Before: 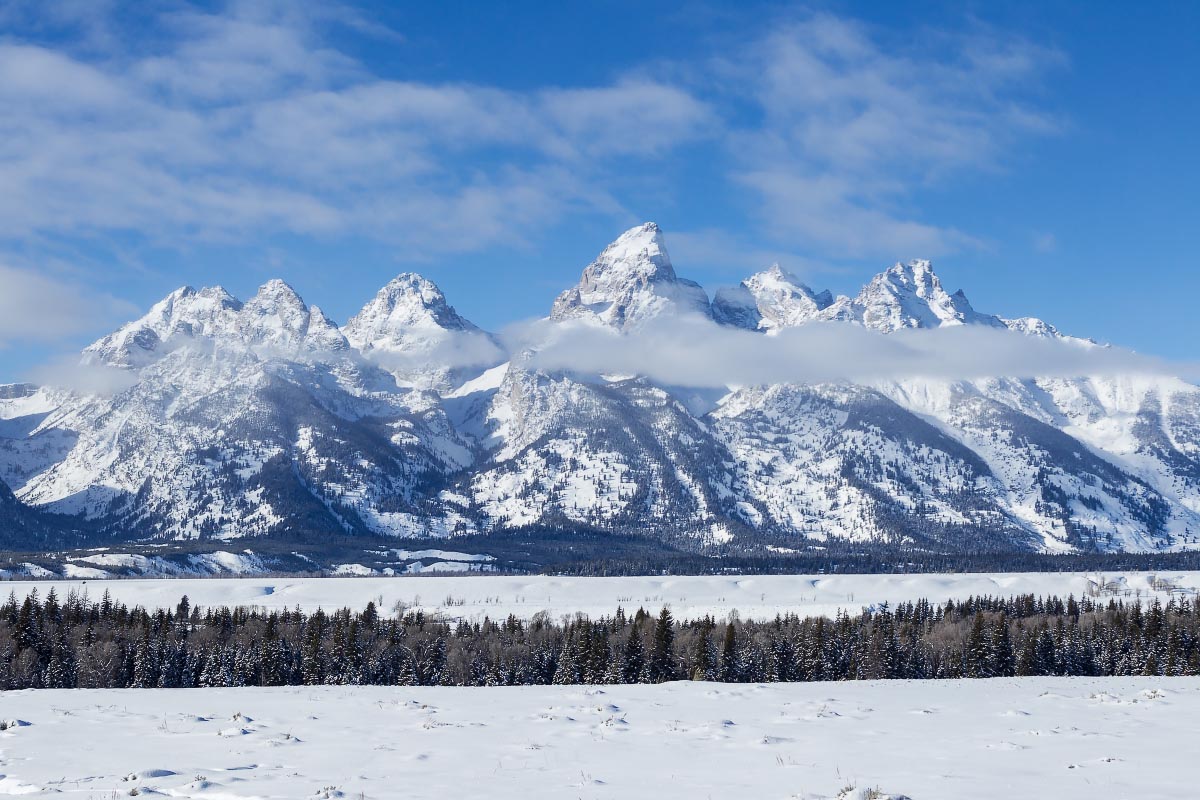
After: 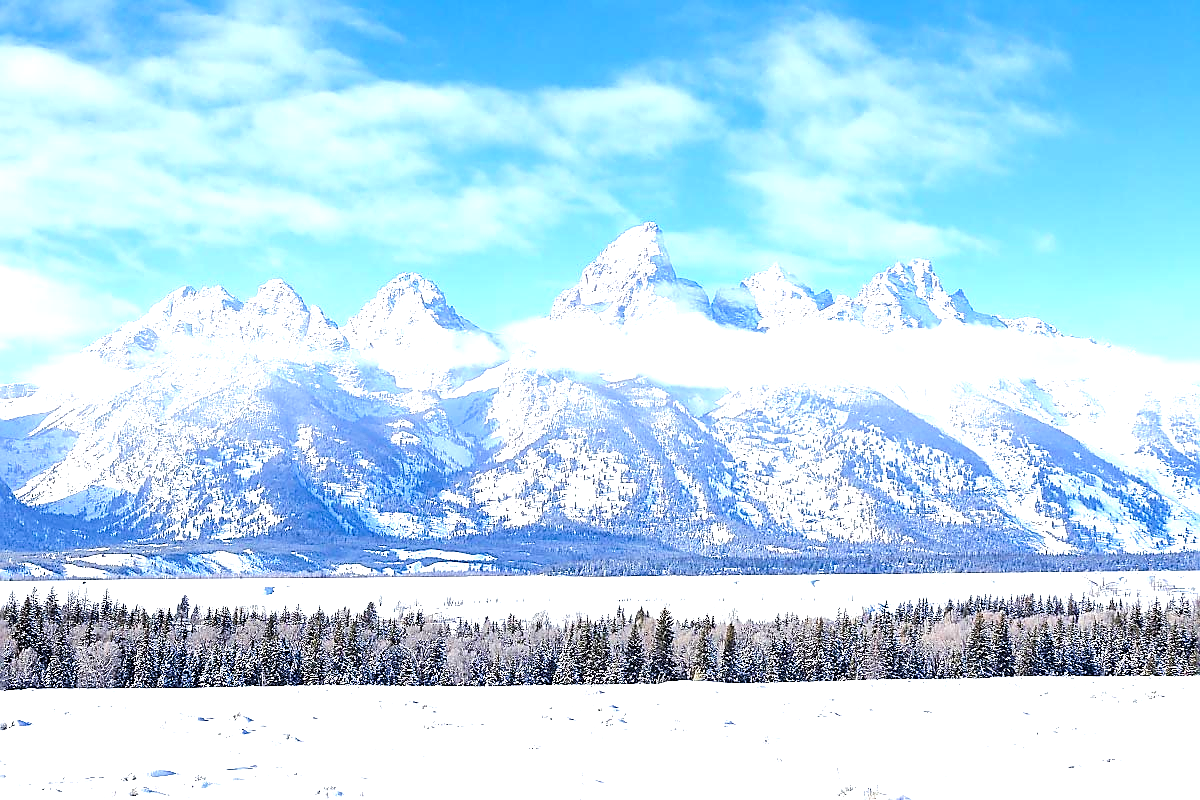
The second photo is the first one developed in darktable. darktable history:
exposure: black level correction 0, exposure 1.2 EV, compensate exposure bias true, compensate highlight preservation false
tone equalizer: -7 EV 0.157 EV, -6 EV 0.579 EV, -5 EV 1.12 EV, -4 EV 1.32 EV, -3 EV 1.13 EV, -2 EV 0.6 EV, -1 EV 0.151 EV, edges refinement/feathering 500, mask exposure compensation -1.57 EV, preserve details no
sharpen: radius 1.356, amount 1.25, threshold 0.605
